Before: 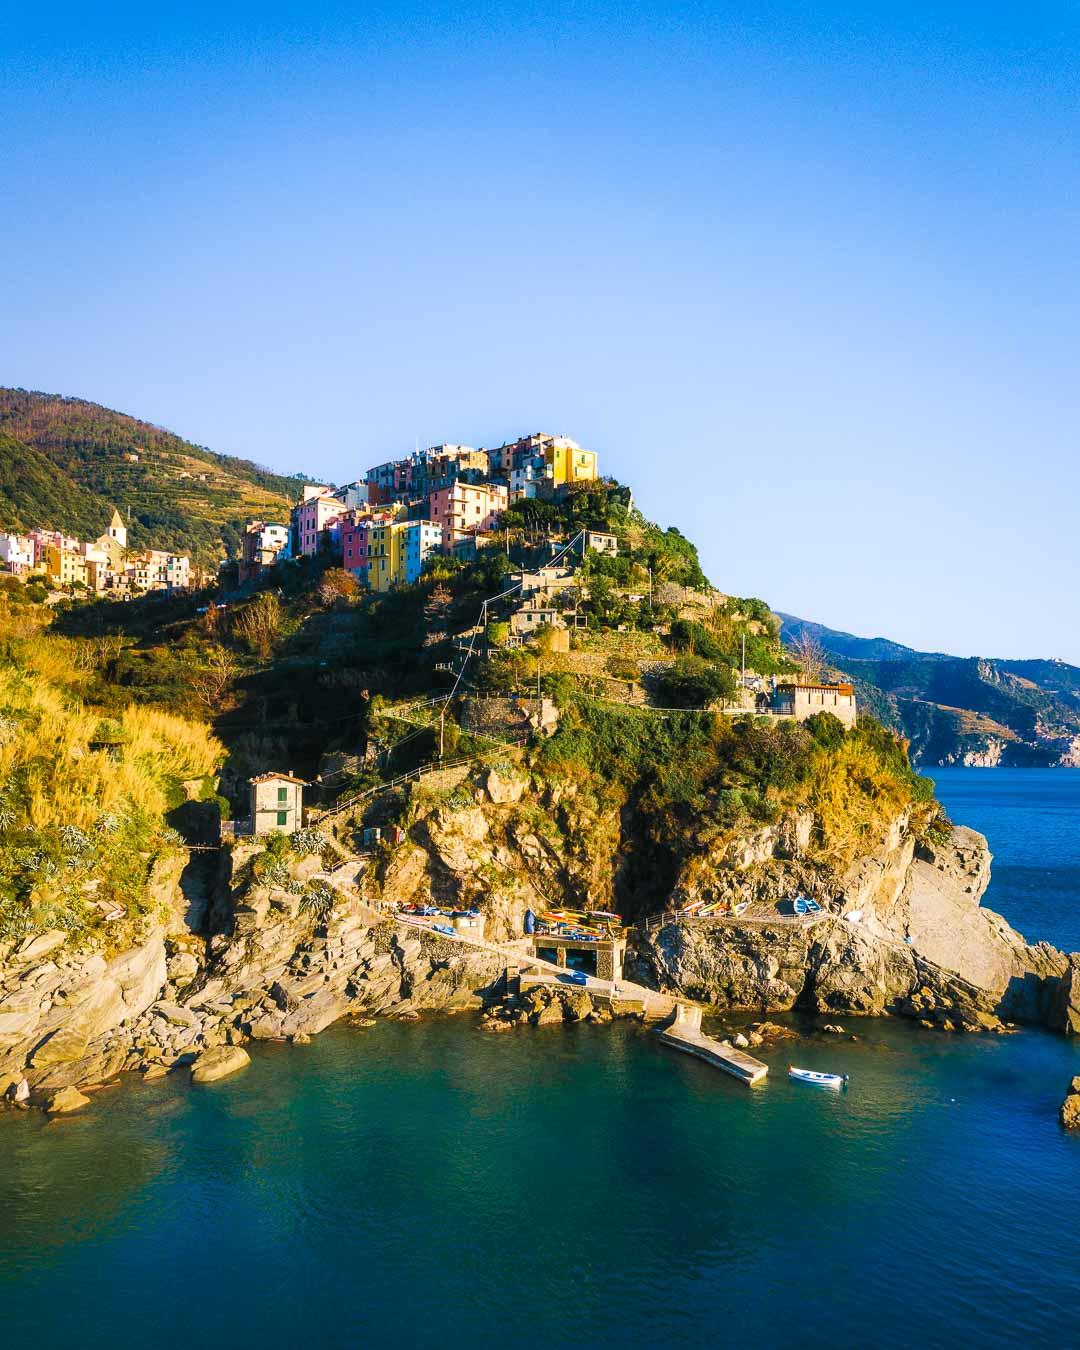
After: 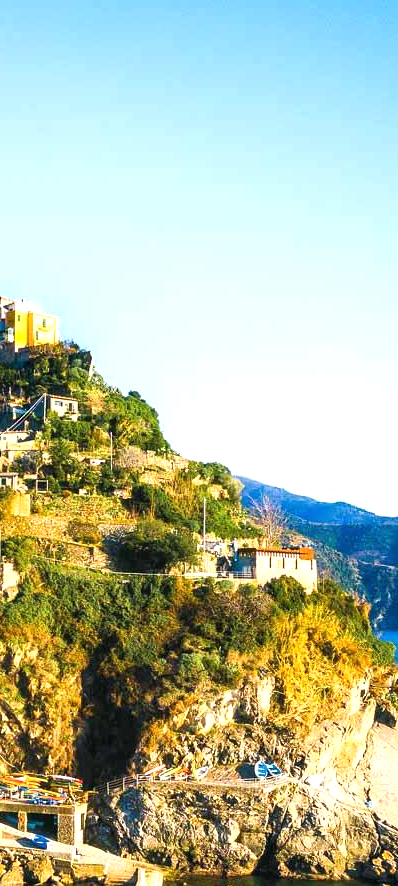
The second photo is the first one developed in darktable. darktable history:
exposure: exposure 0.661 EV, compensate highlight preservation false
crop and rotate: left 49.936%, top 10.094%, right 13.136%, bottom 24.256%
